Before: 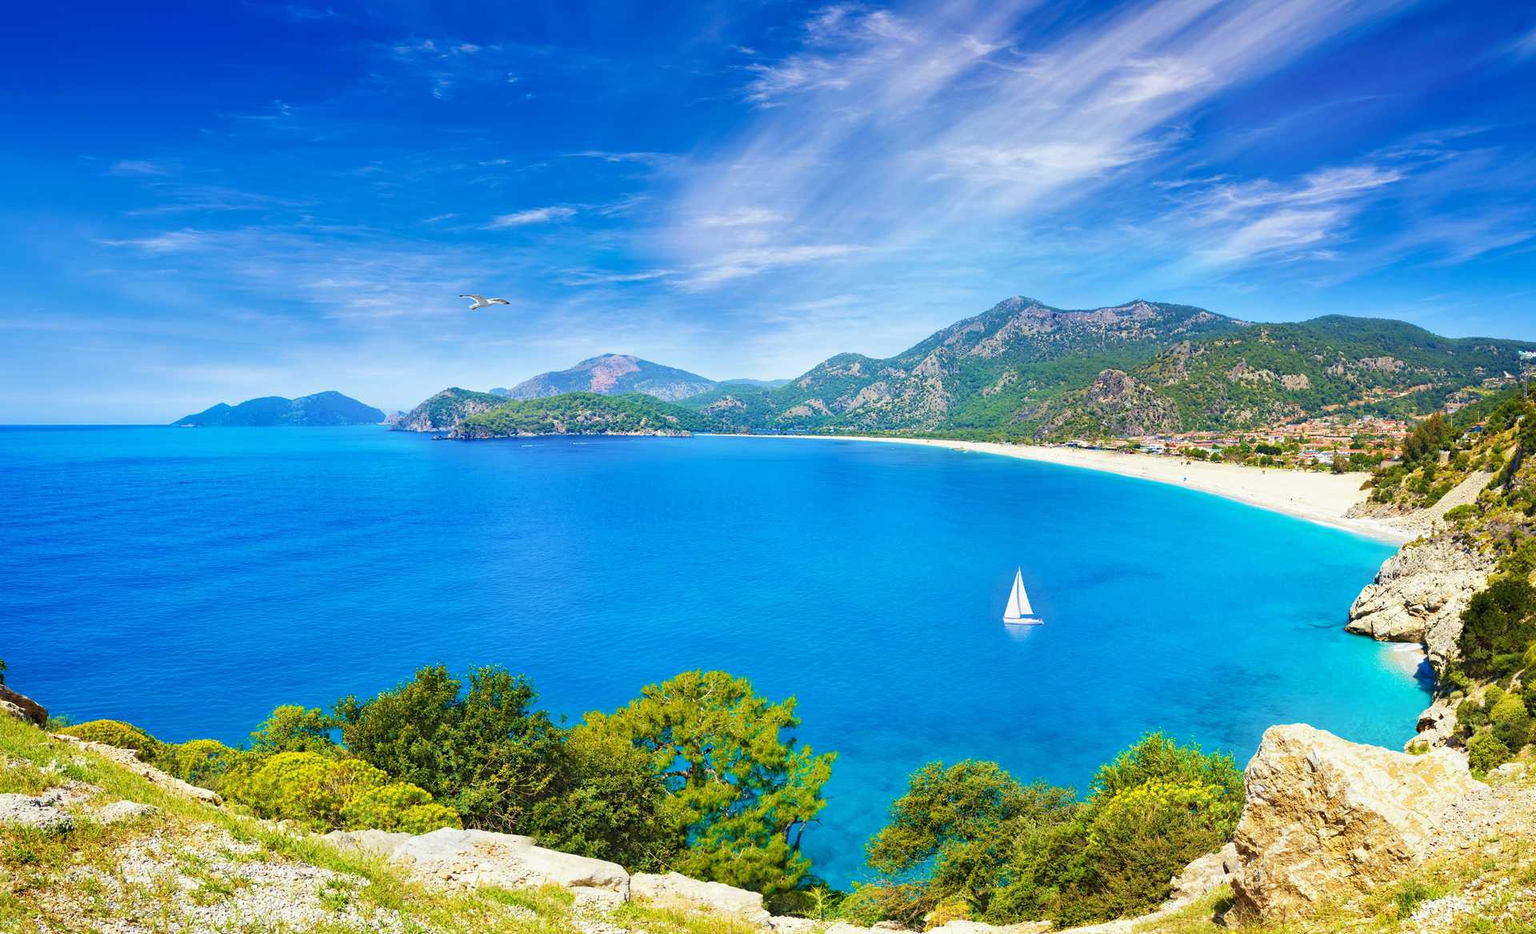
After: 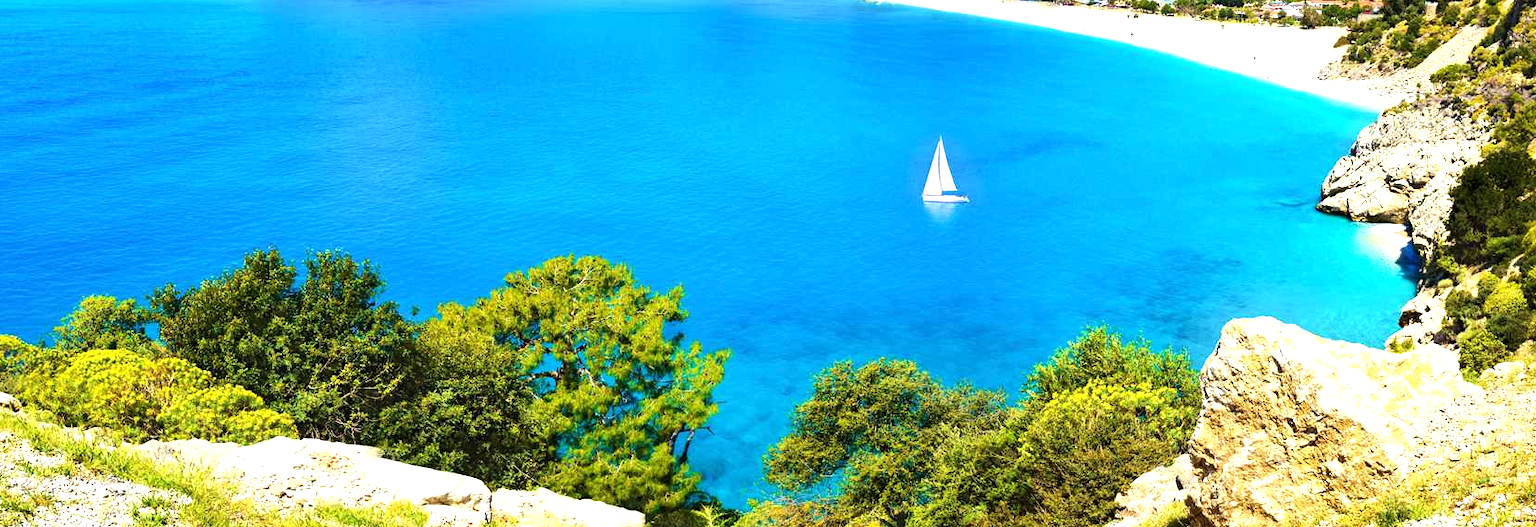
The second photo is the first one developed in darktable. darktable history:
exposure: compensate highlight preservation false
crop and rotate: left 13.306%, top 48.129%, bottom 2.928%
tone equalizer: -8 EV -0.75 EV, -7 EV -0.7 EV, -6 EV -0.6 EV, -5 EV -0.4 EV, -3 EV 0.4 EV, -2 EV 0.6 EV, -1 EV 0.7 EV, +0 EV 0.75 EV, edges refinement/feathering 500, mask exposure compensation -1.57 EV, preserve details no
